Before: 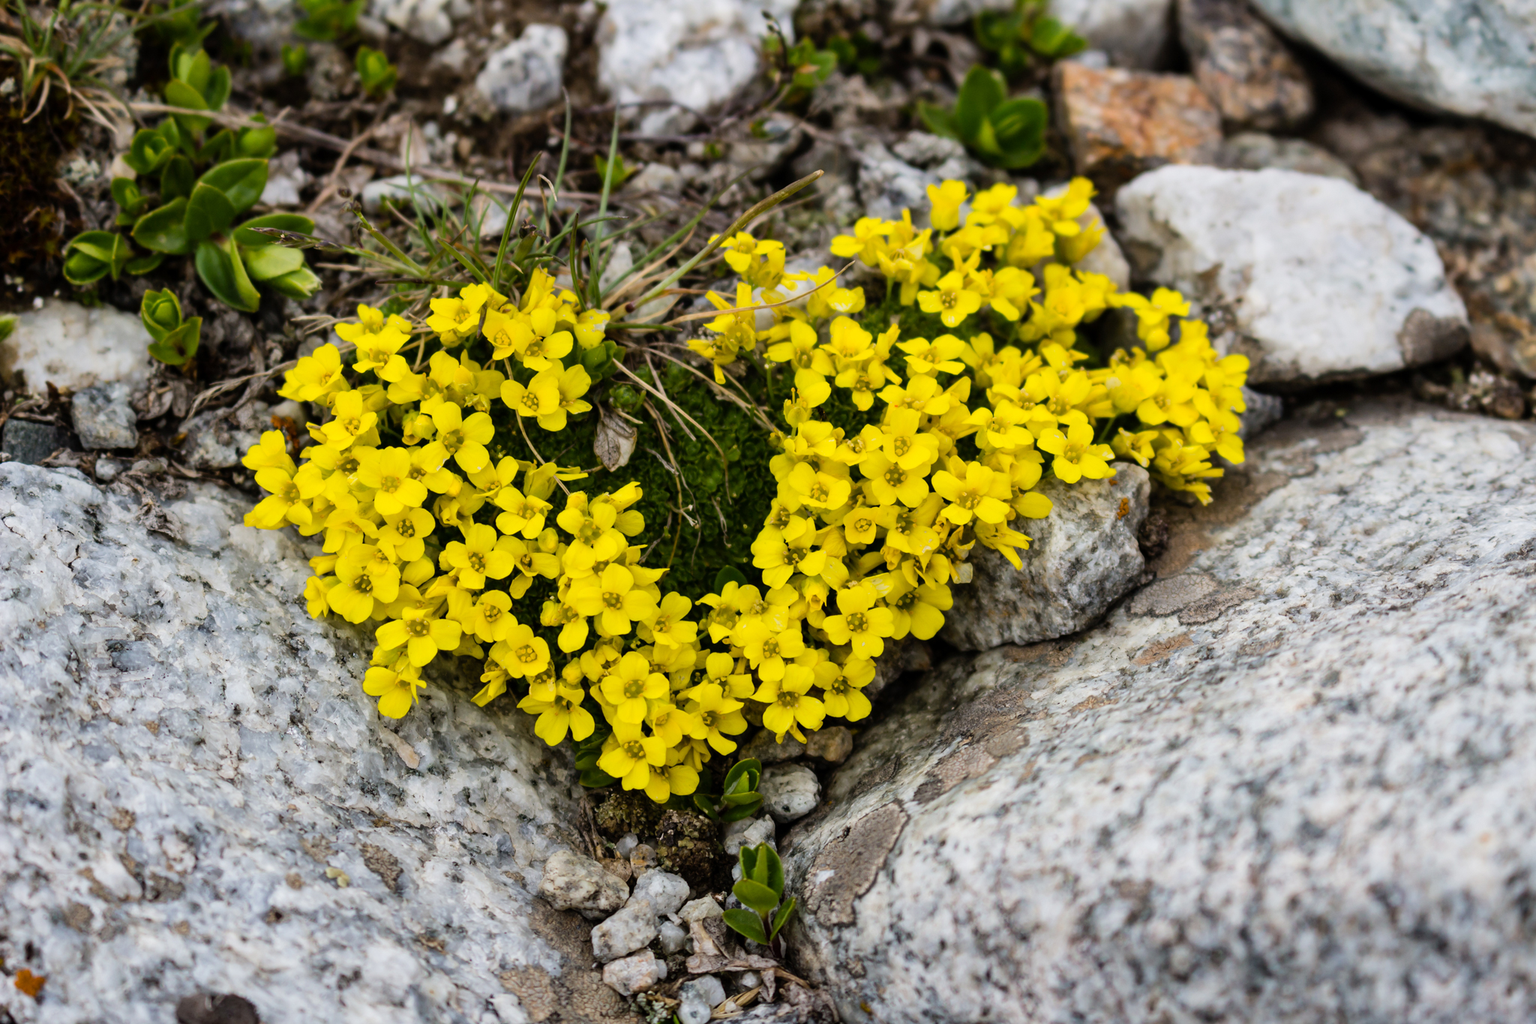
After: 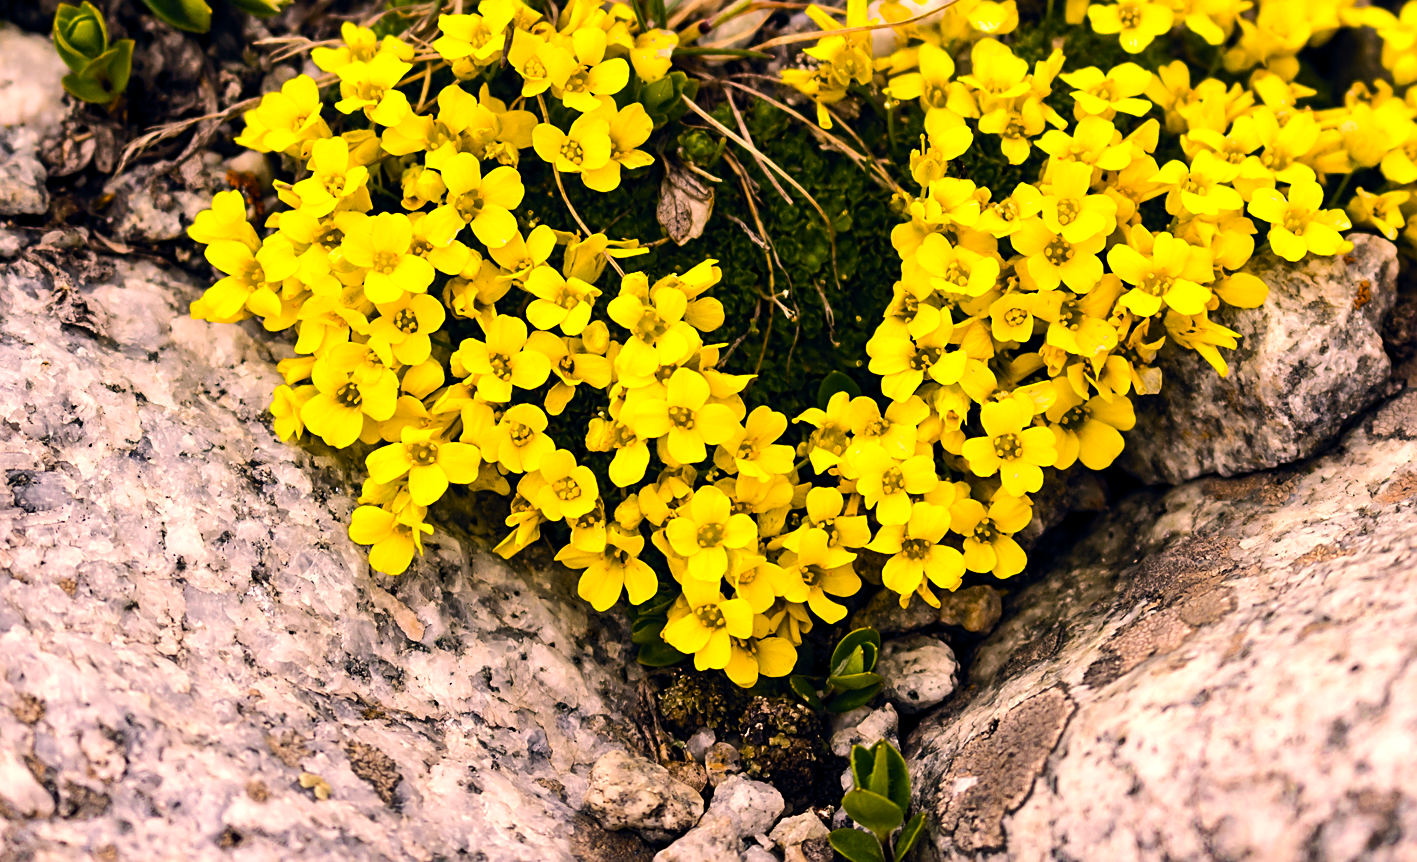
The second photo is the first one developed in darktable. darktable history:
crop: left 6.609%, top 28.128%, right 24.172%, bottom 8.717%
color correction: highlights a* 20.99, highlights b* 19.26
color balance rgb: global offset › chroma 0.068%, global offset › hue 253.96°, perceptual saturation grading › global saturation 20%, perceptual saturation grading › highlights -25.489%, perceptual saturation grading › shadows 26.102%, perceptual brilliance grading › highlights 17.238%, perceptual brilliance grading › mid-tones 31.805%, perceptual brilliance grading › shadows -30.816%
tone equalizer: edges refinement/feathering 500, mask exposure compensation -1.57 EV, preserve details guided filter
sharpen: on, module defaults
